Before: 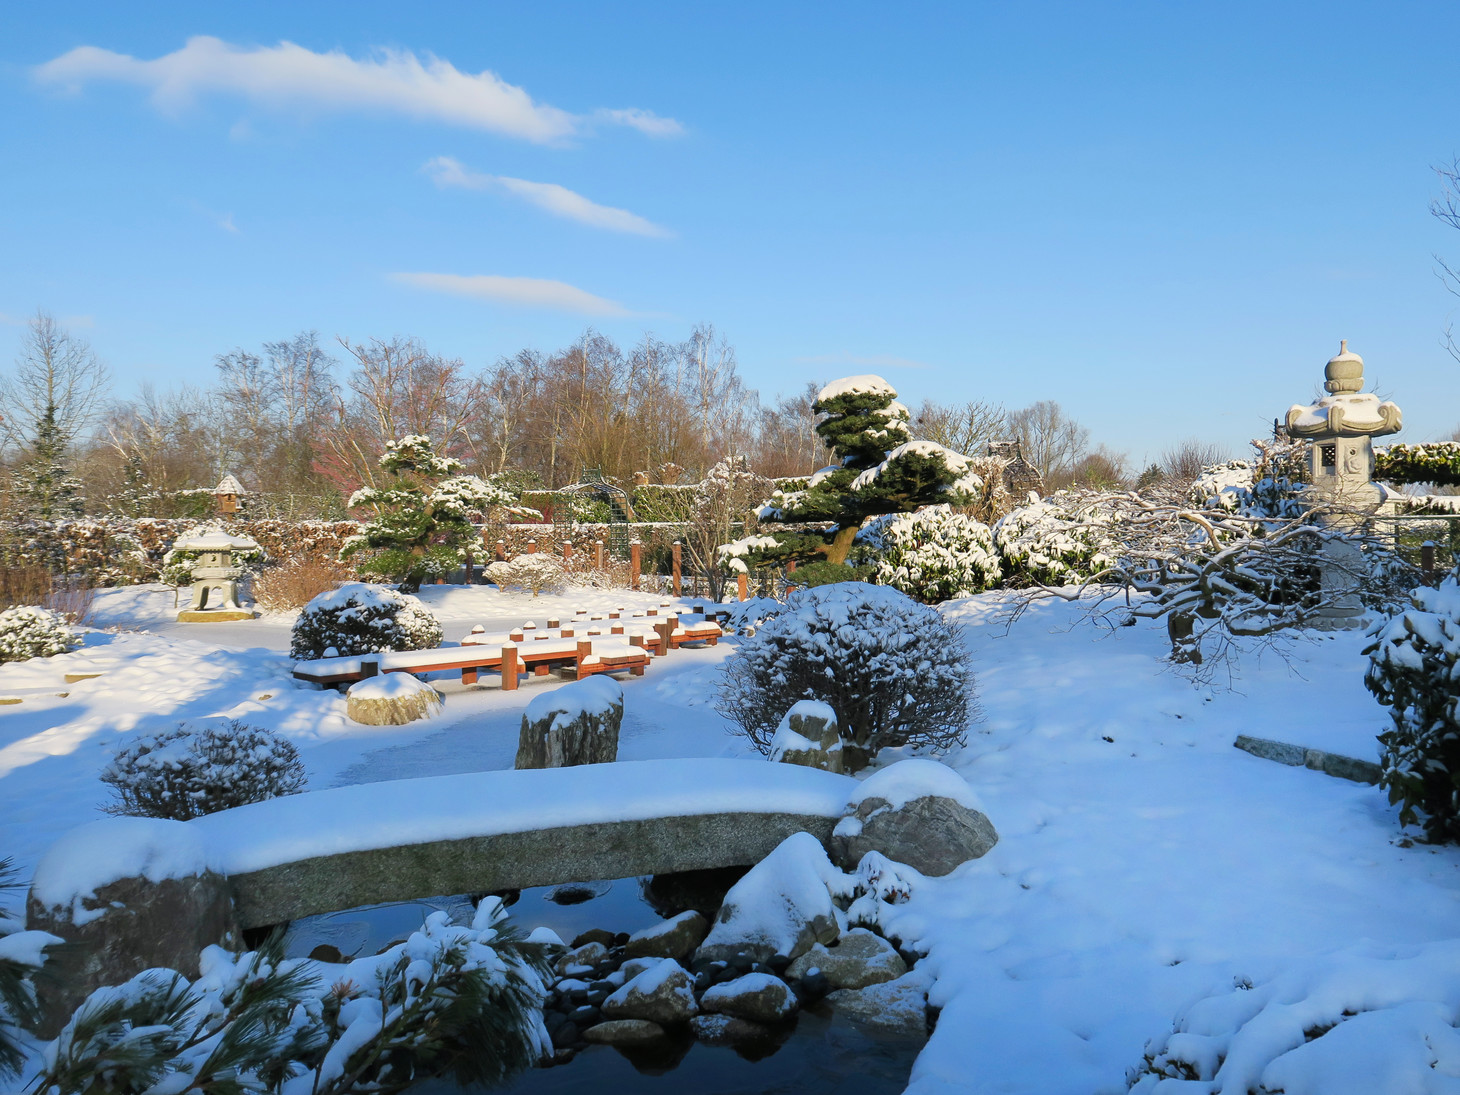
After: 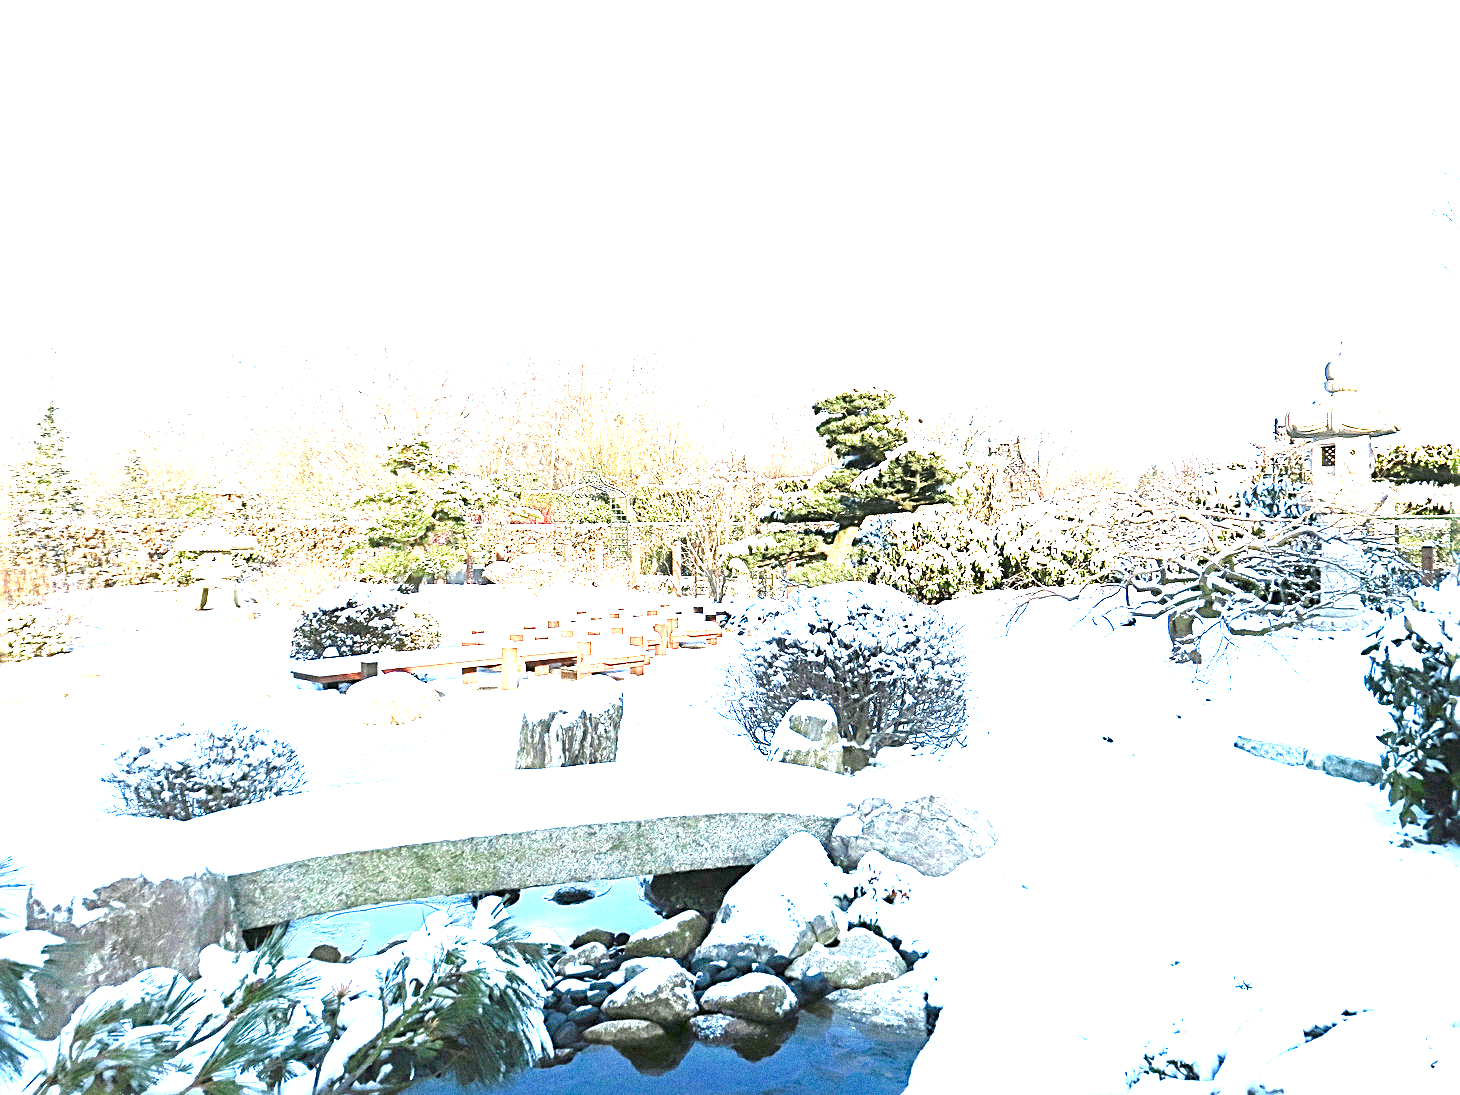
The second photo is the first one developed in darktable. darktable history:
grain: coarseness 0.09 ISO, strength 40%
exposure: exposure 3 EV, compensate highlight preservation false
color balance rgb: perceptual saturation grading › global saturation 20%, perceptual saturation grading › highlights -50%, perceptual saturation grading › shadows 30%, perceptual brilliance grading › global brilliance 10%, perceptual brilliance grading › shadows 15%
sharpen: radius 2.817, amount 0.715
